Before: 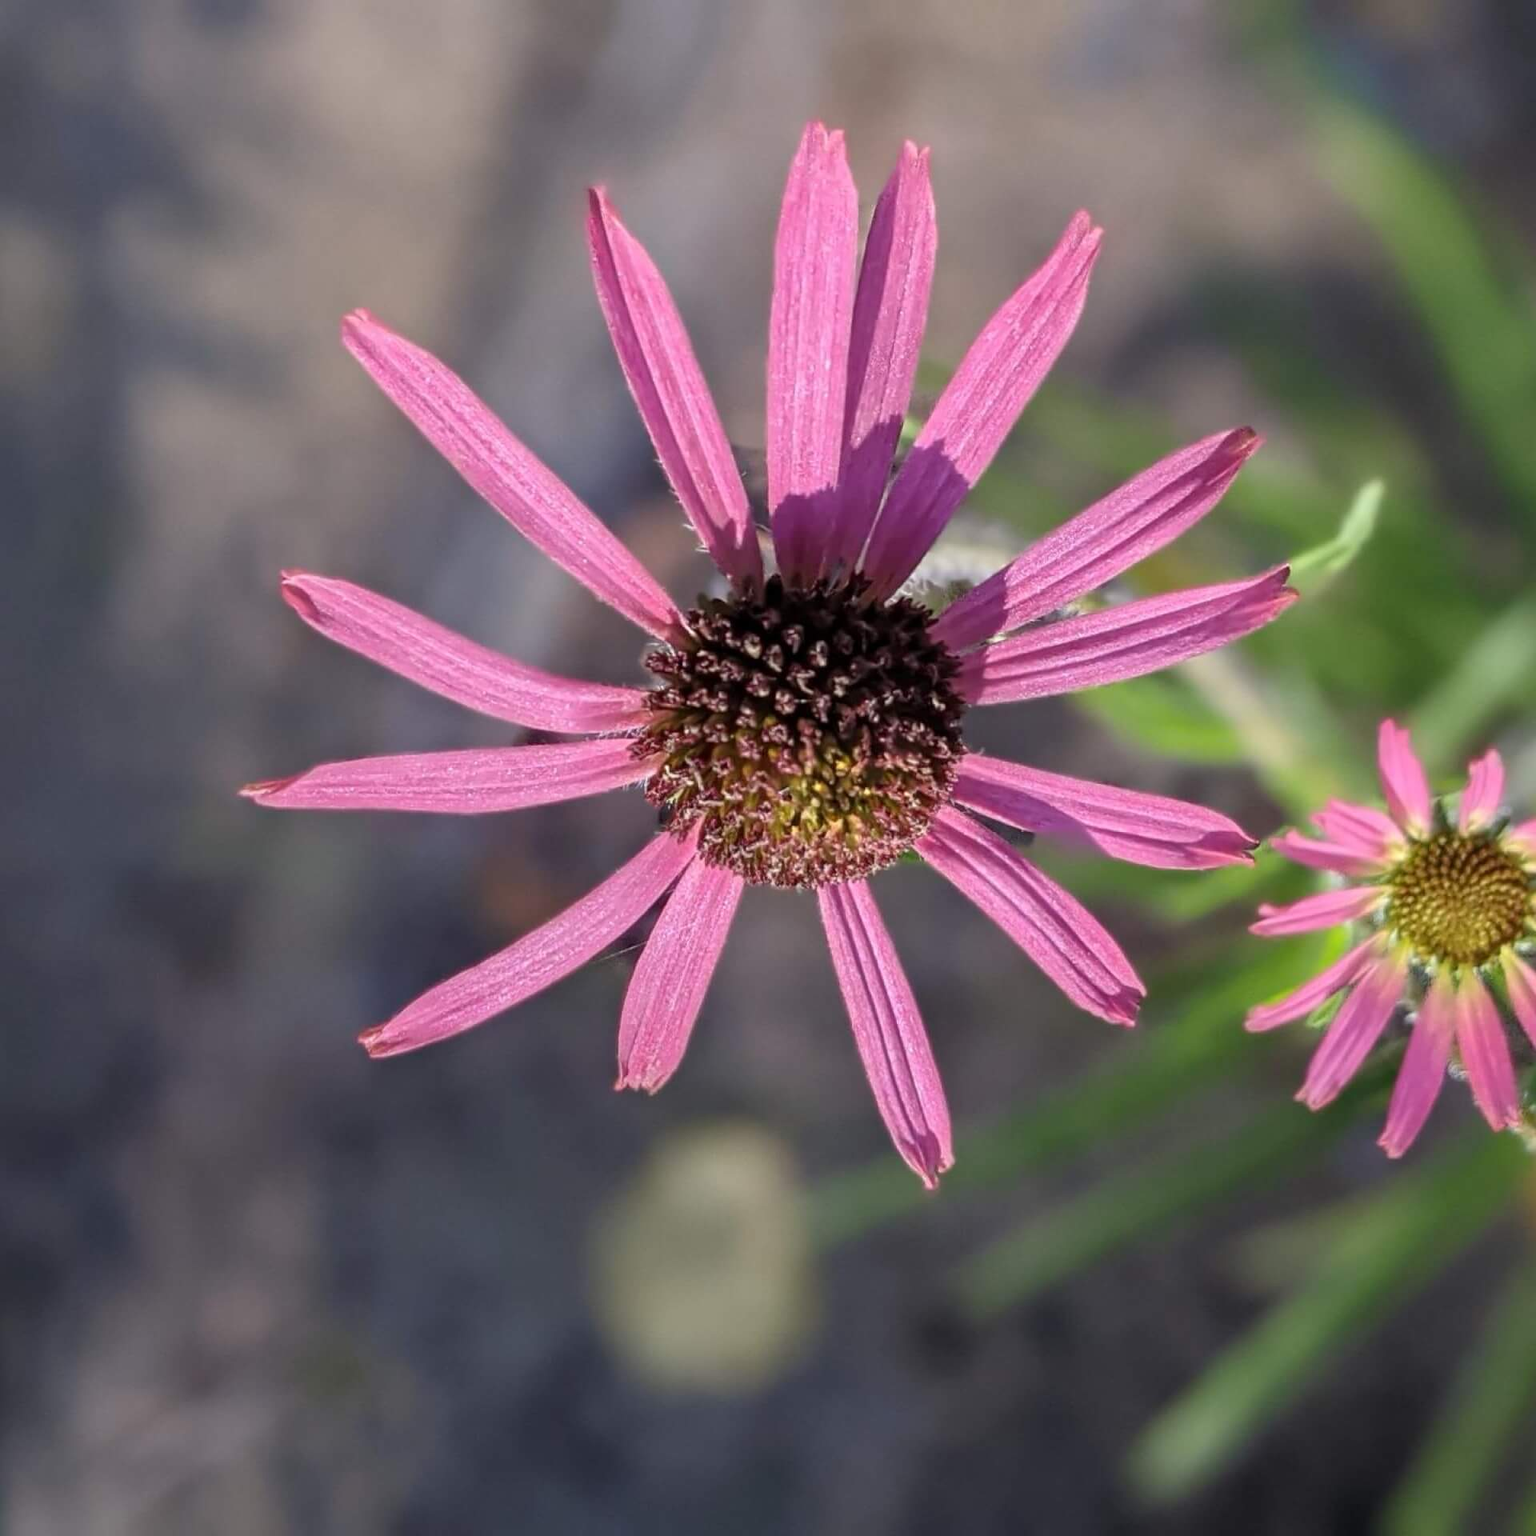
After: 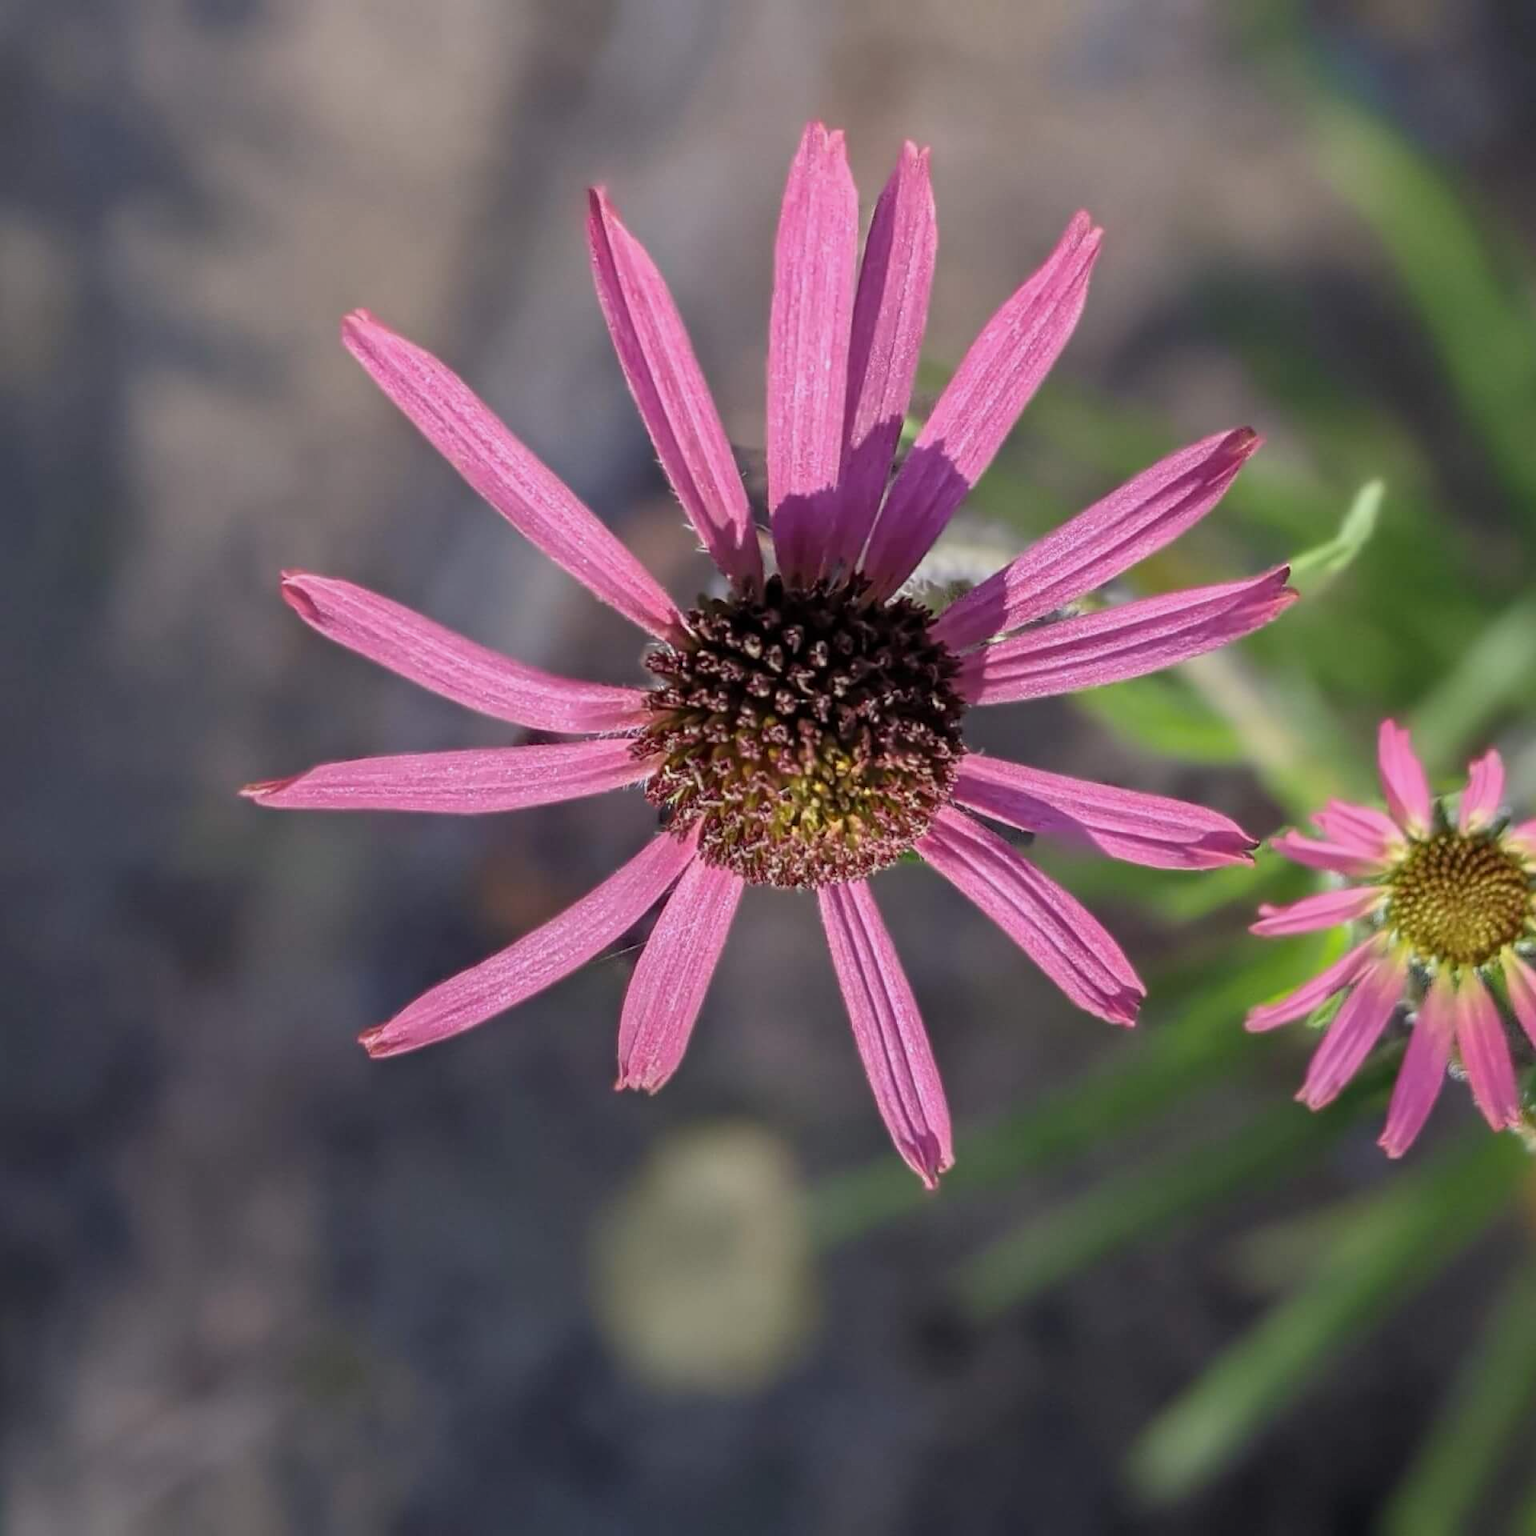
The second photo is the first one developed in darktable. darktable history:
exposure: exposure -0.18 EV, compensate highlight preservation false
